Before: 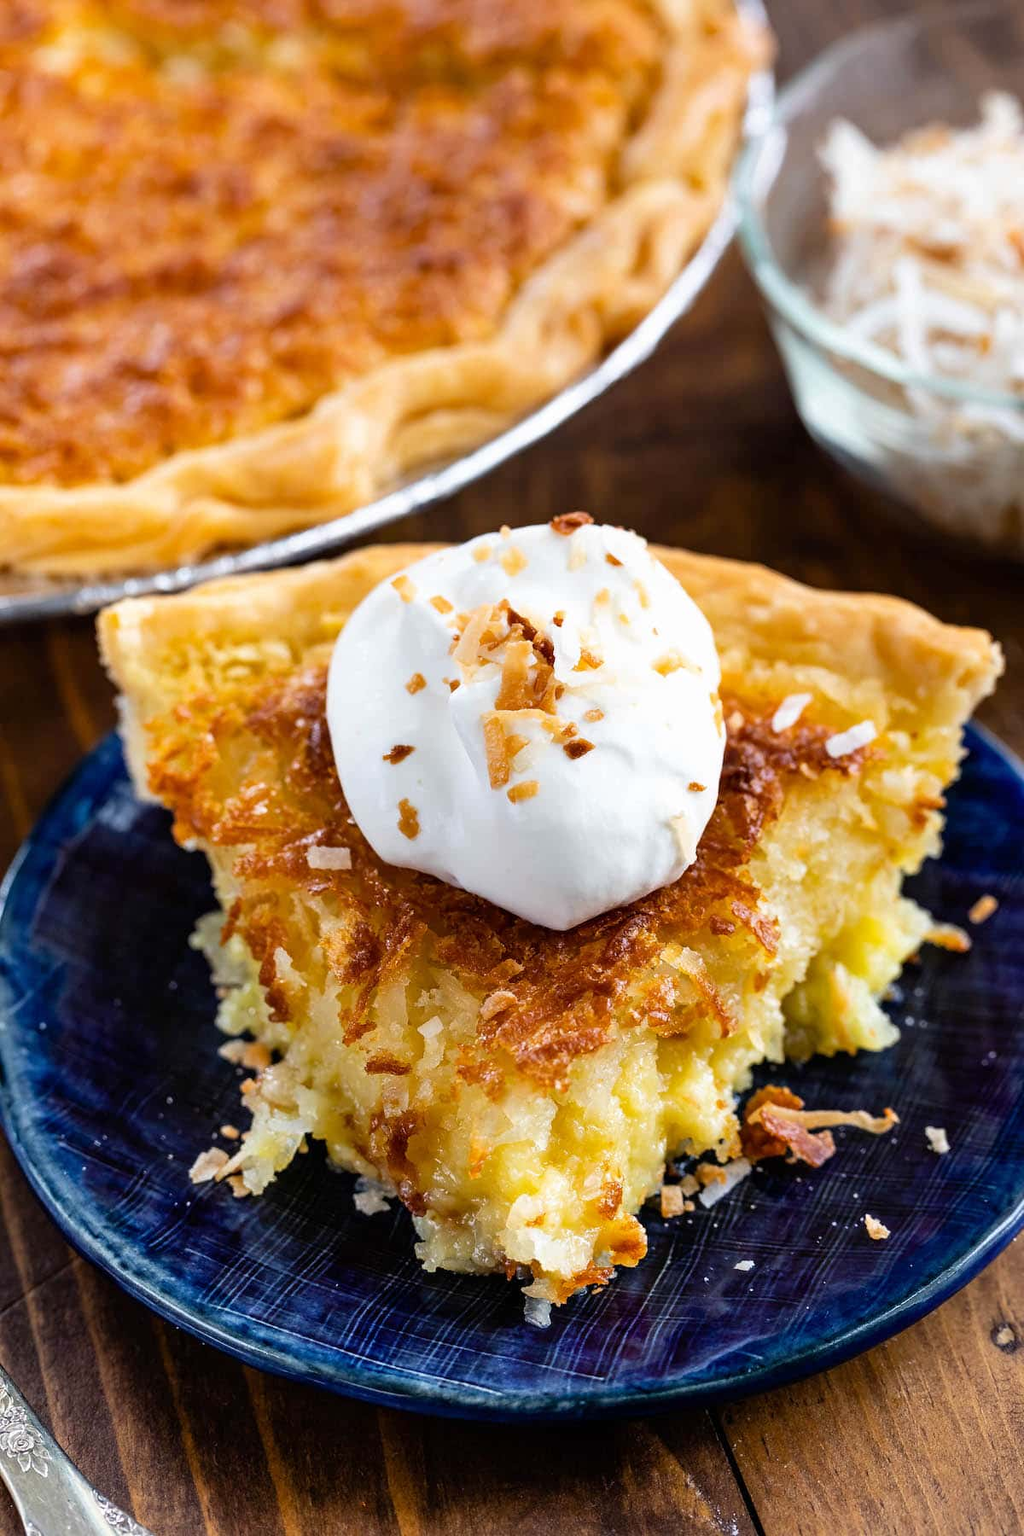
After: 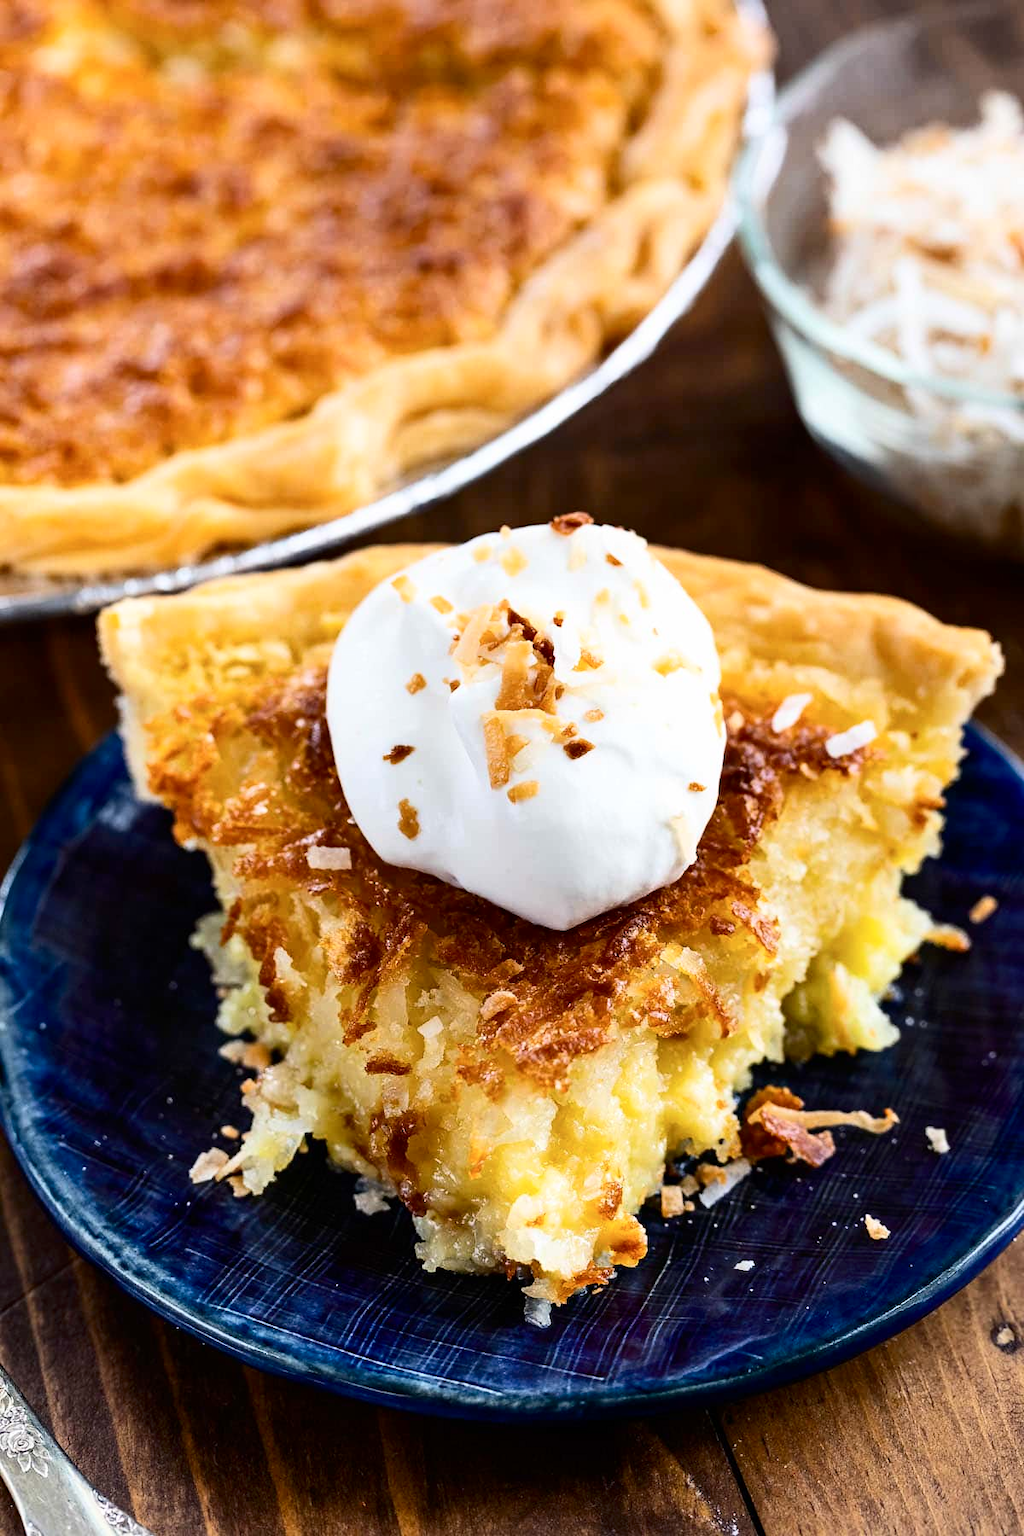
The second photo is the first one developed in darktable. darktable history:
contrast brightness saturation: contrast 0.222
